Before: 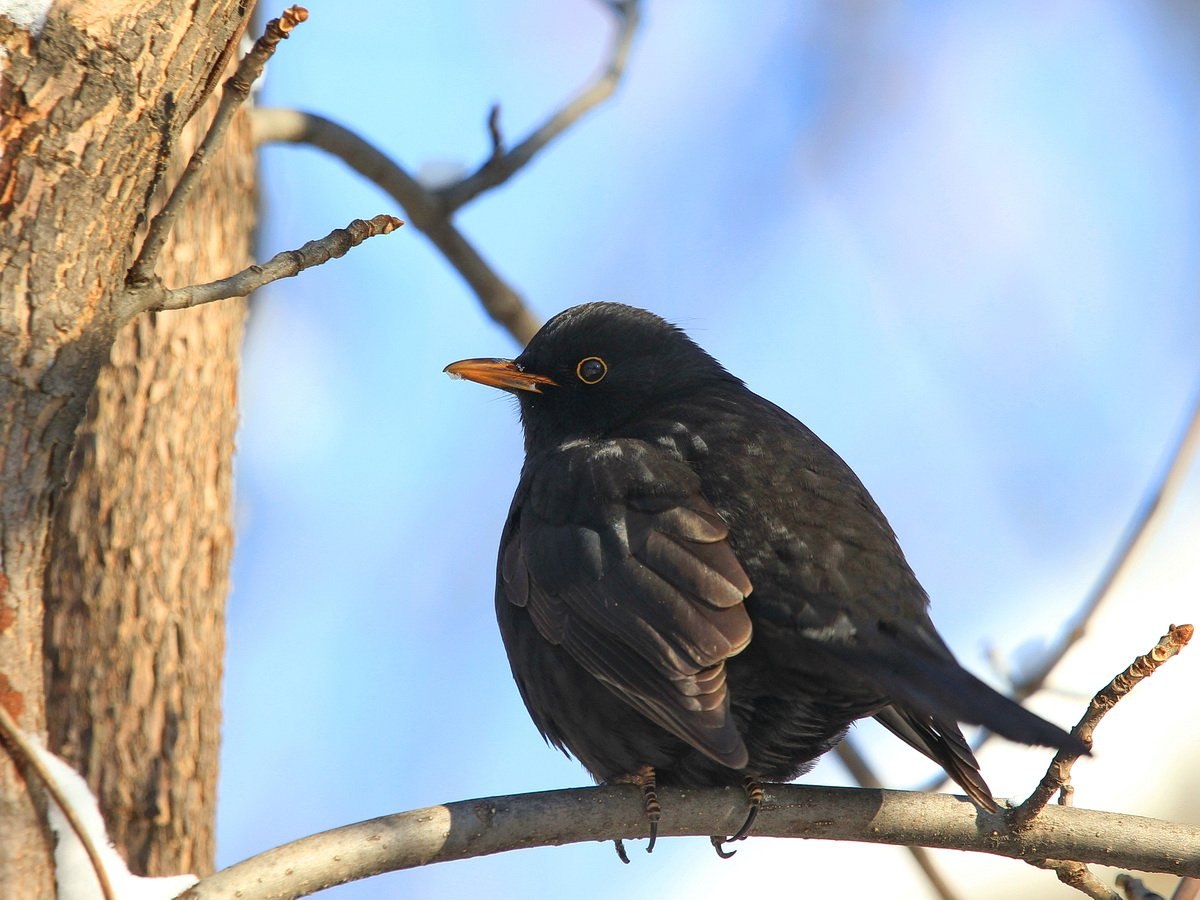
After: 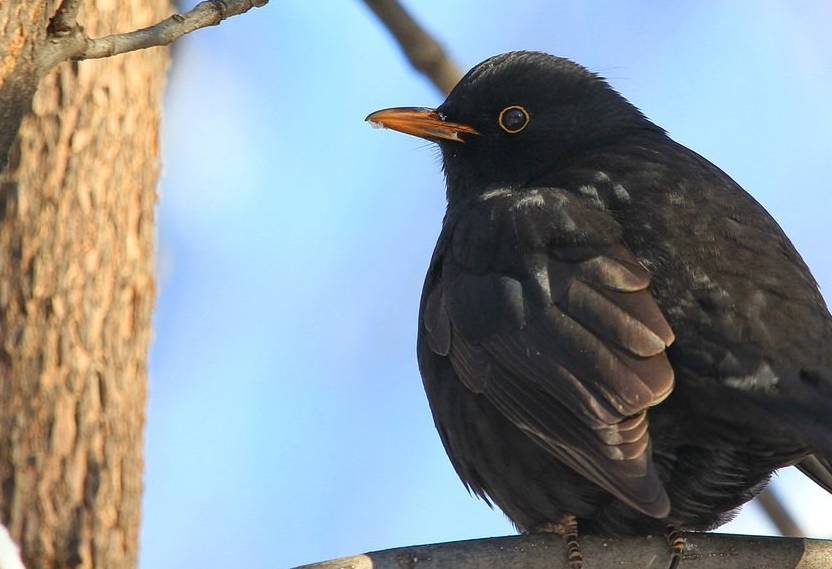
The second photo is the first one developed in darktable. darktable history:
crop: left 6.517%, top 27.999%, right 24.128%, bottom 8.684%
